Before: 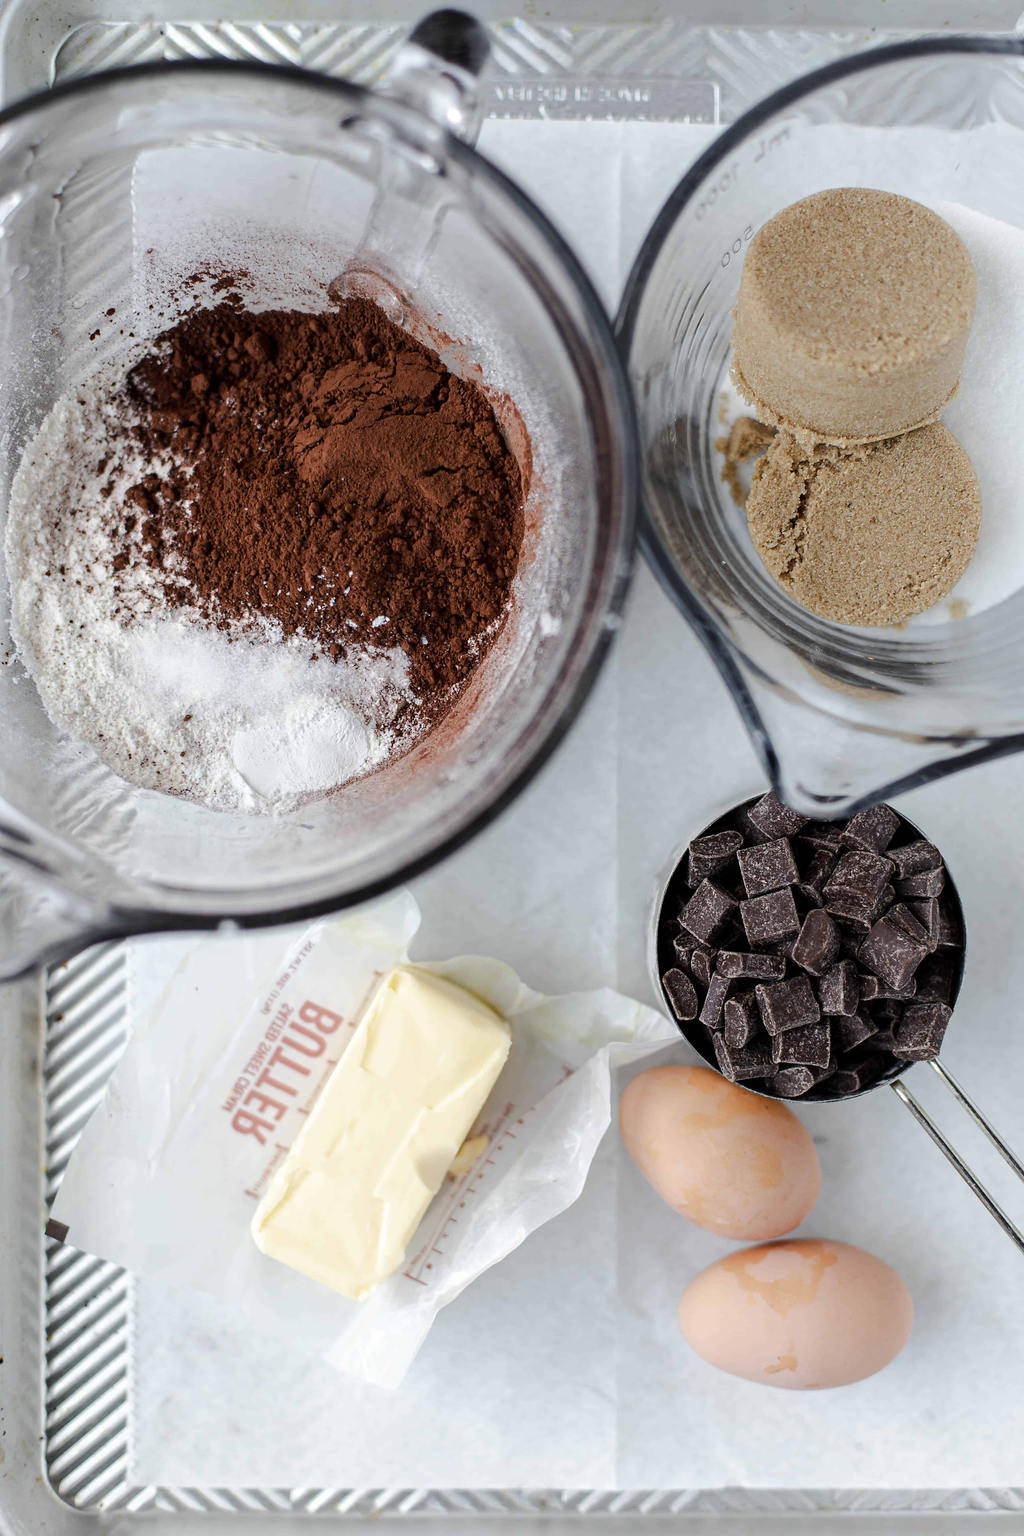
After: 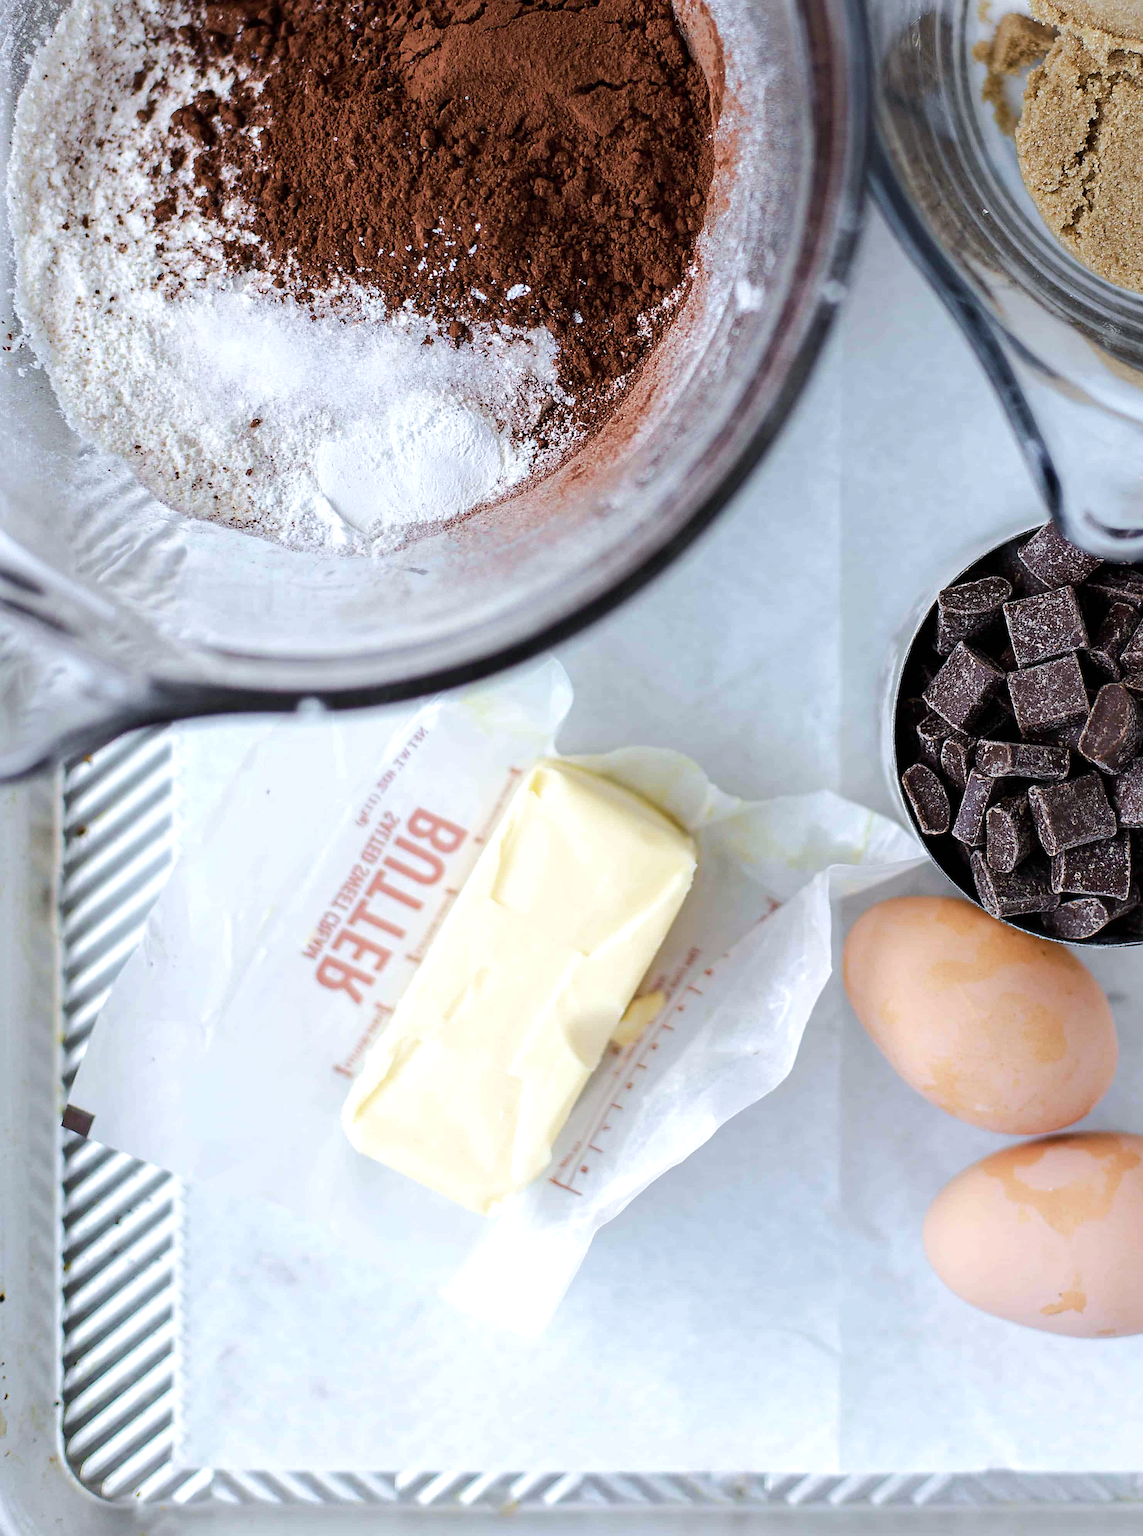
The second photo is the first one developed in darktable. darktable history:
white balance: red 0.974, blue 1.044
sharpen: on, module defaults
exposure: exposure 0.2 EV, compensate highlight preservation false
velvia: on, module defaults
tone equalizer: on, module defaults
crop: top 26.531%, right 17.959%
